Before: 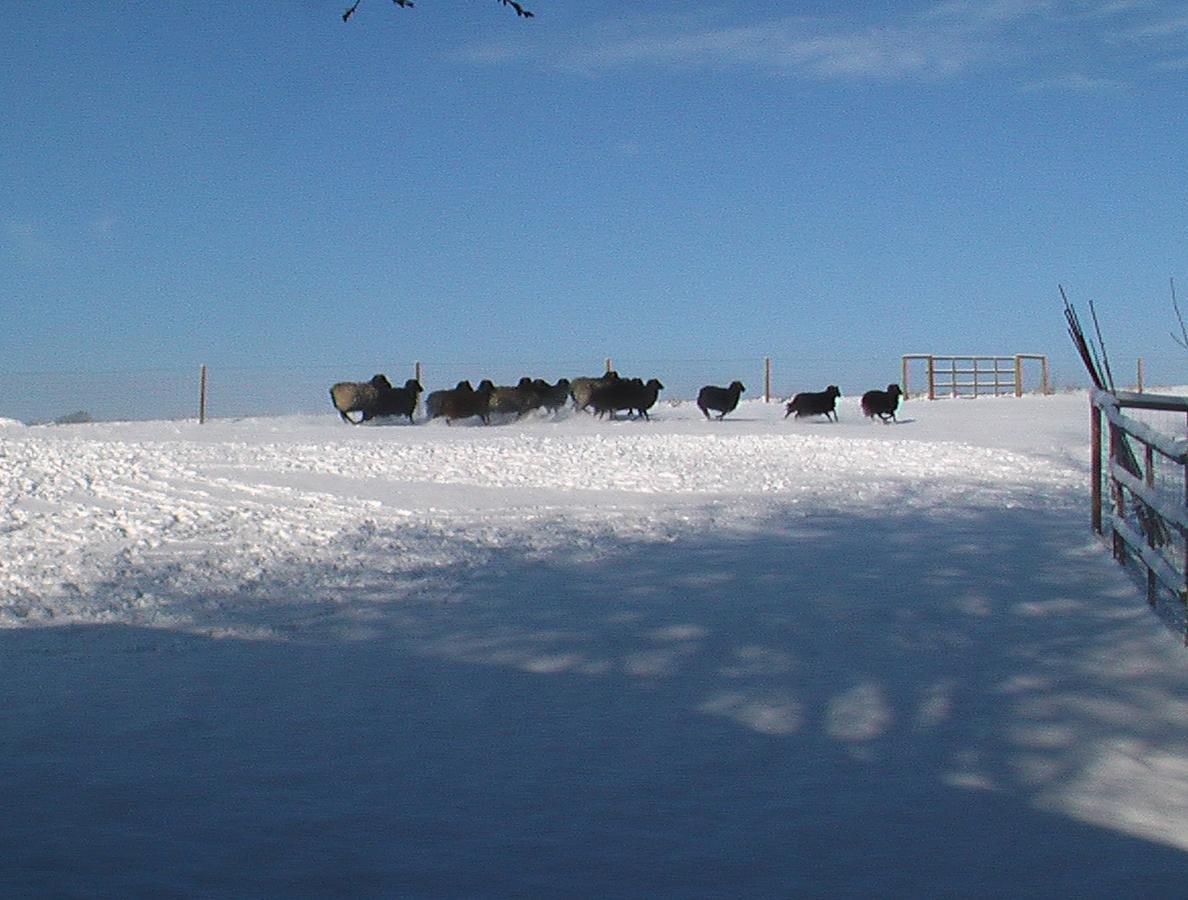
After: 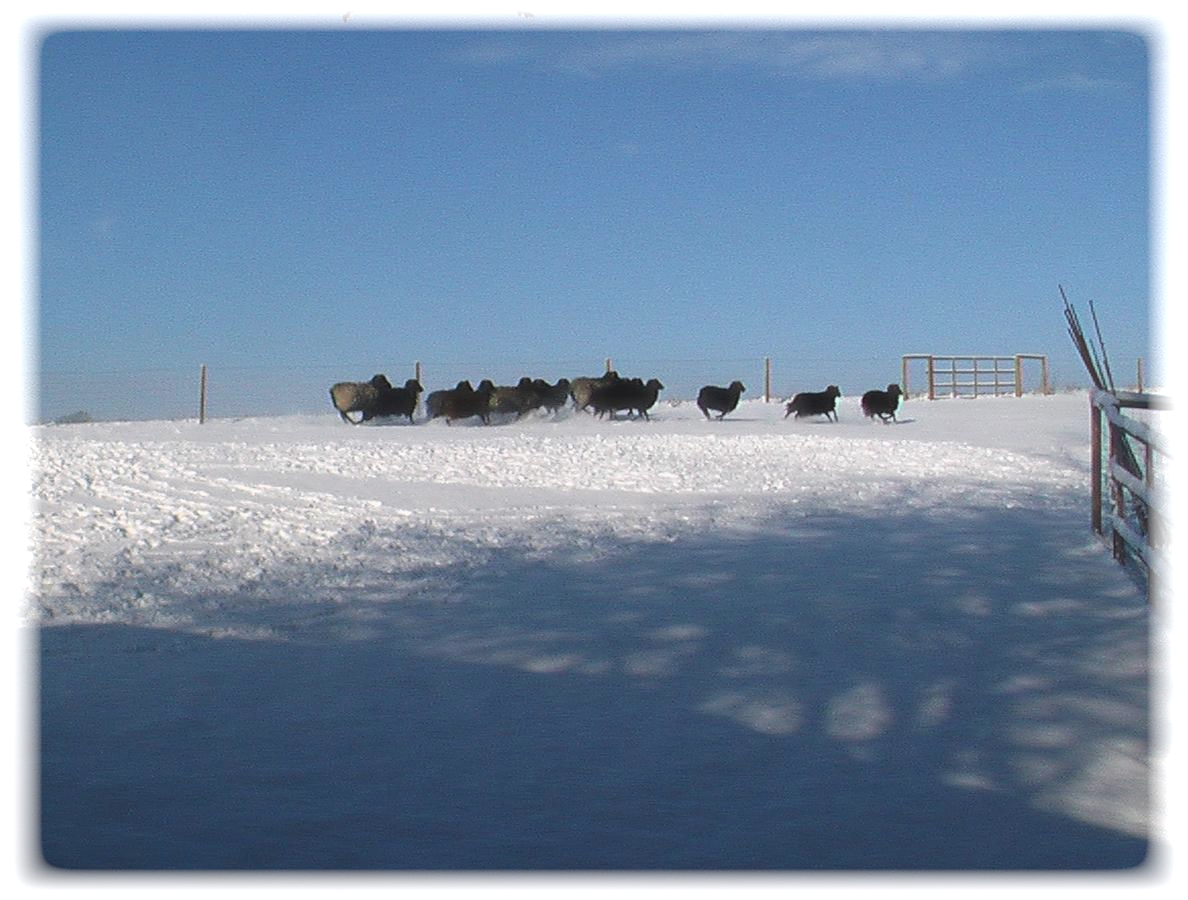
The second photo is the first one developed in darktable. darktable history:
haze removal: strength -0.09, adaptive false
vignetting: fall-off start 93%, fall-off radius 5%, brightness 1, saturation -0.49, automatic ratio true, width/height ratio 1.332, shape 0.04, unbound false
